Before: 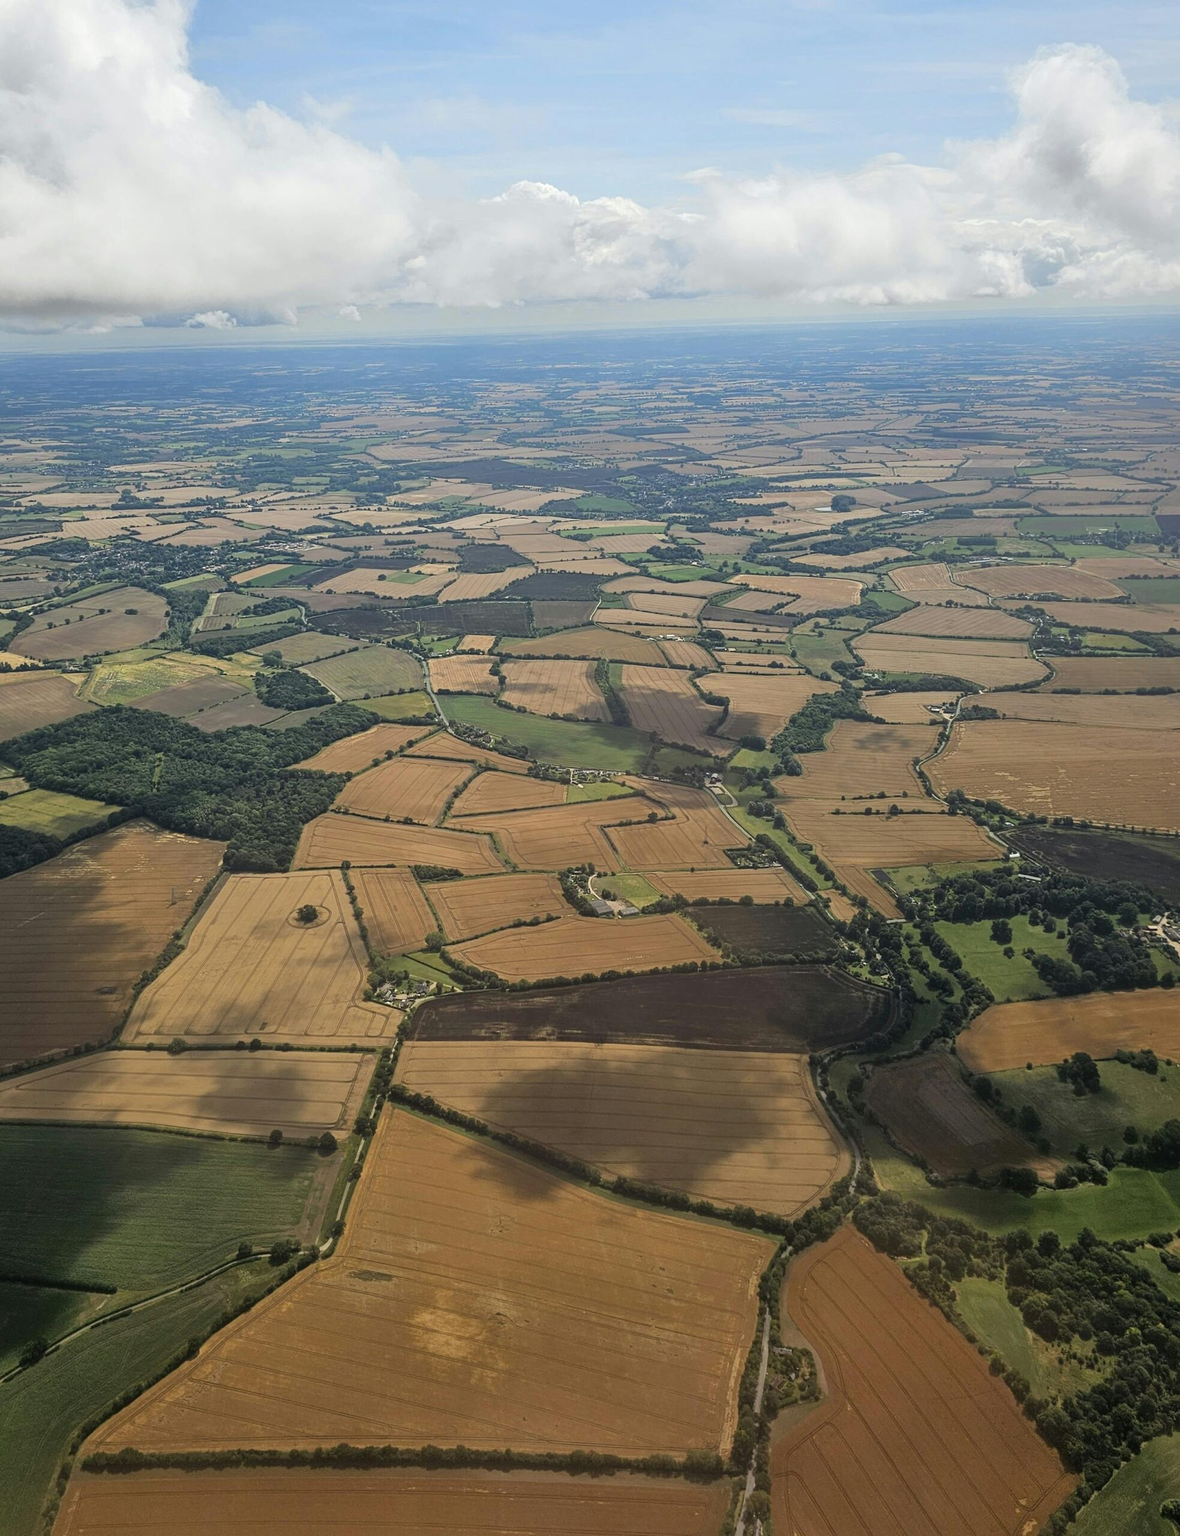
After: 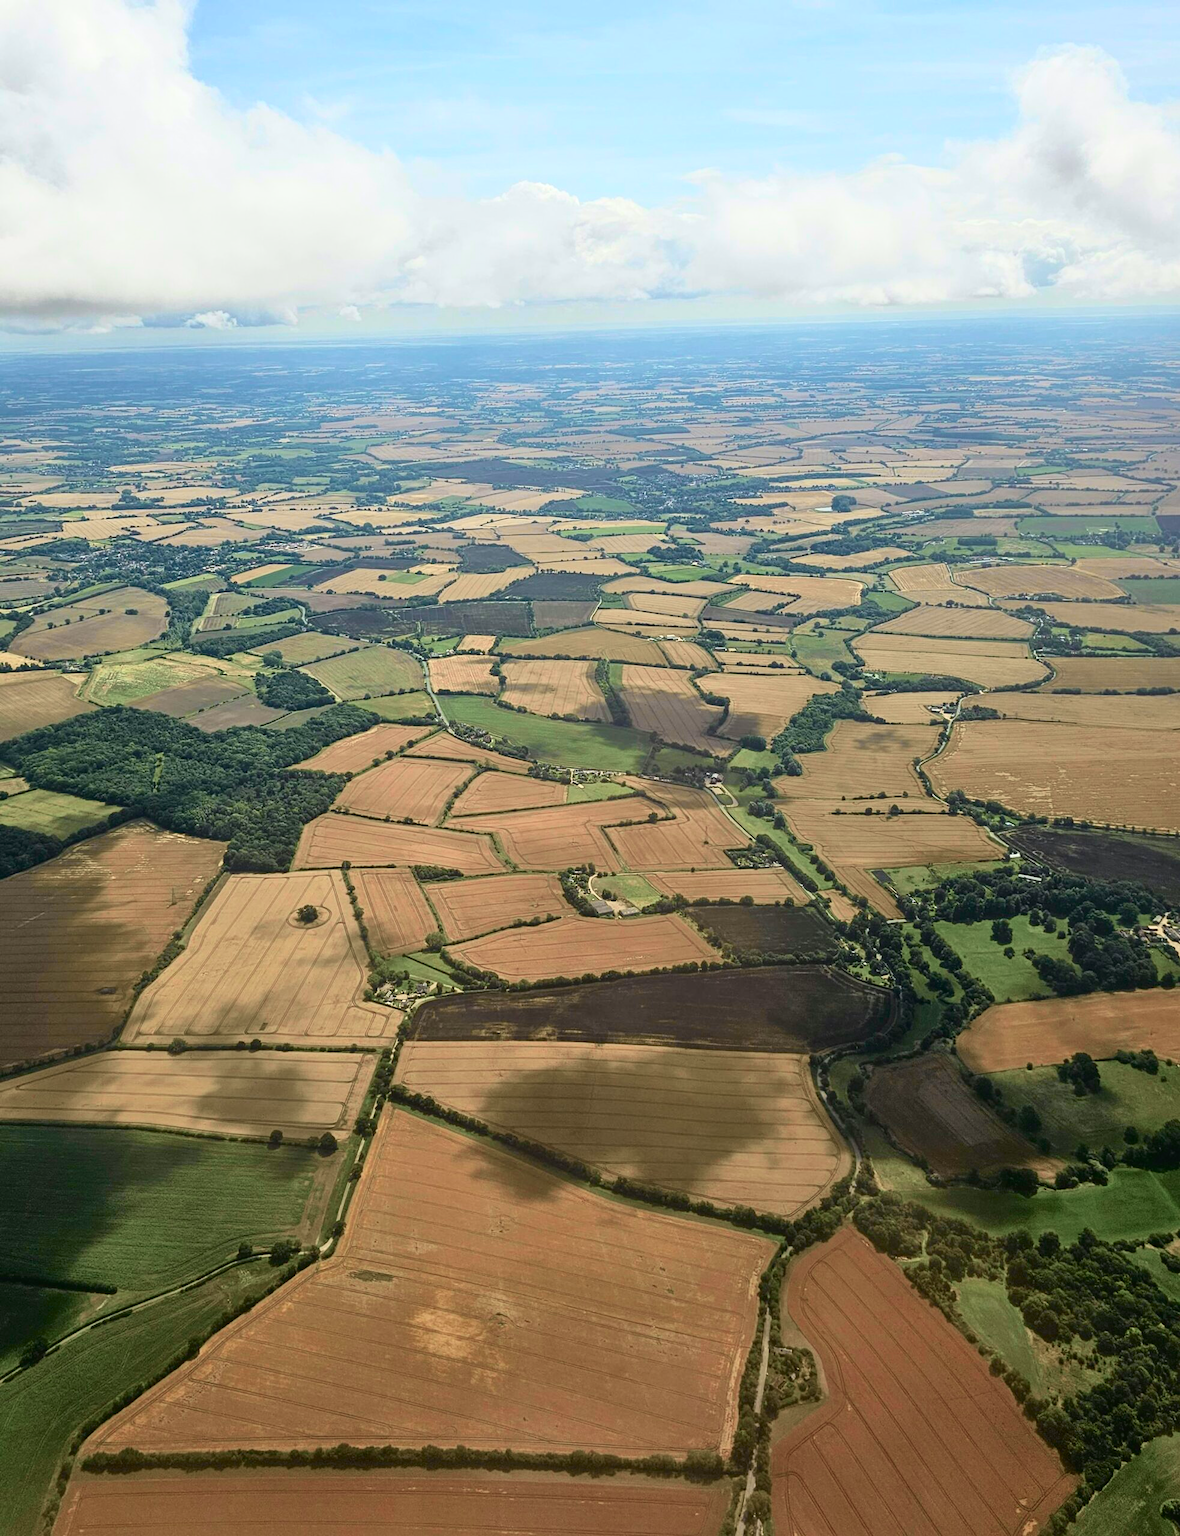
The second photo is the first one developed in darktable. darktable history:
tone curve: curves: ch0 [(0, 0.024) (0.049, 0.038) (0.176, 0.162) (0.311, 0.337) (0.416, 0.471) (0.565, 0.658) (0.817, 0.911) (1, 1)]; ch1 [(0, 0) (0.351, 0.347) (0.446, 0.42) (0.481, 0.463) (0.504, 0.504) (0.522, 0.521) (0.546, 0.563) (0.622, 0.664) (0.728, 0.786) (1, 1)]; ch2 [(0, 0) (0.327, 0.324) (0.427, 0.413) (0.458, 0.444) (0.502, 0.504) (0.526, 0.539) (0.547, 0.581) (0.601, 0.61) (0.76, 0.765) (1, 1)], color space Lab, independent channels, preserve colors none
